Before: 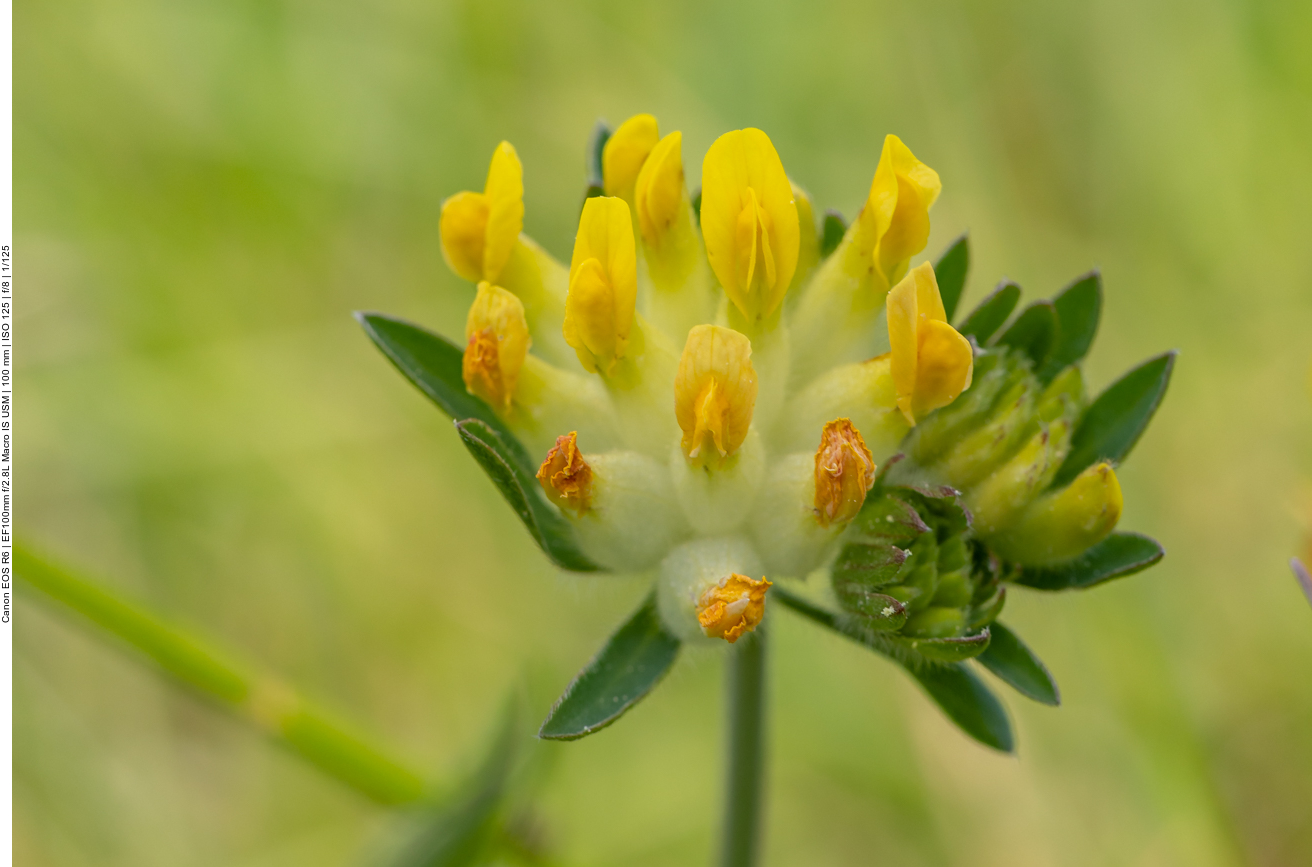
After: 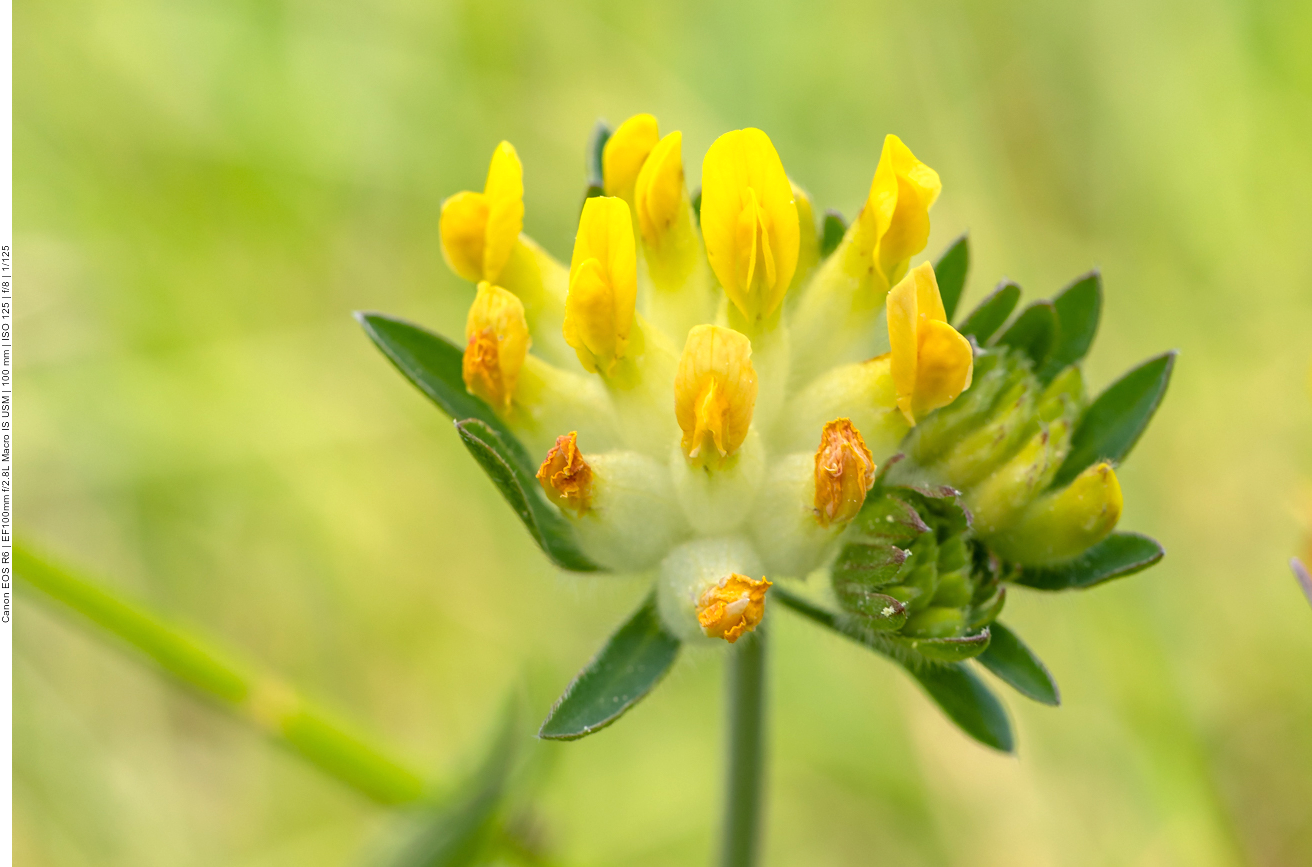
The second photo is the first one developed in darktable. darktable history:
exposure: black level correction 0, exposure 0.597 EV, compensate exposure bias true, compensate highlight preservation false
